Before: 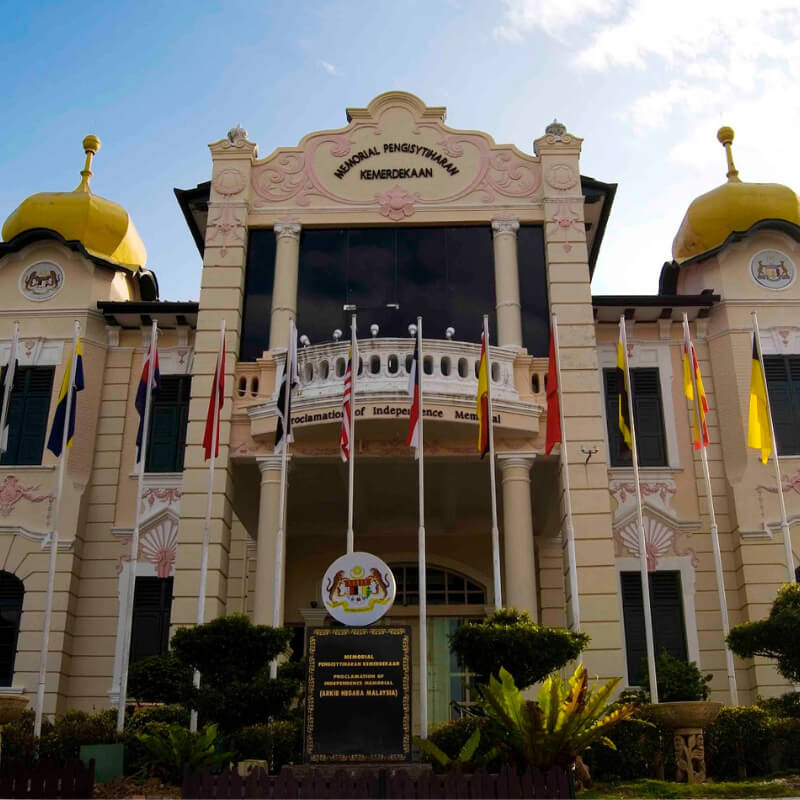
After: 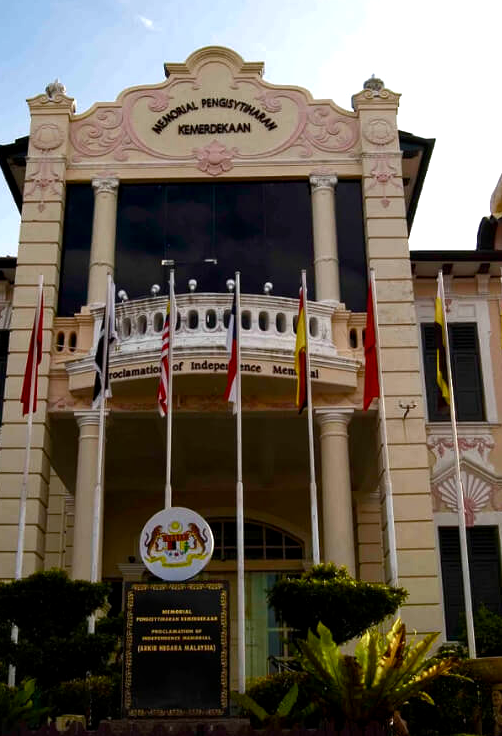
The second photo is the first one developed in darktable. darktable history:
crop and rotate: left 22.787%, top 5.635%, right 14.443%, bottom 2.346%
local contrast: highlights 100%, shadows 102%, detail 120%, midtone range 0.2
color balance rgb: perceptual saturation grading › global saturation 20%, perceptual saturation grading › highlights -50.552%, perceptual saturation grading › shadows 30.635%, perceptual brilliance grading › highlights 14.003%, perceptual brilliance grading › shadows -19.473%
